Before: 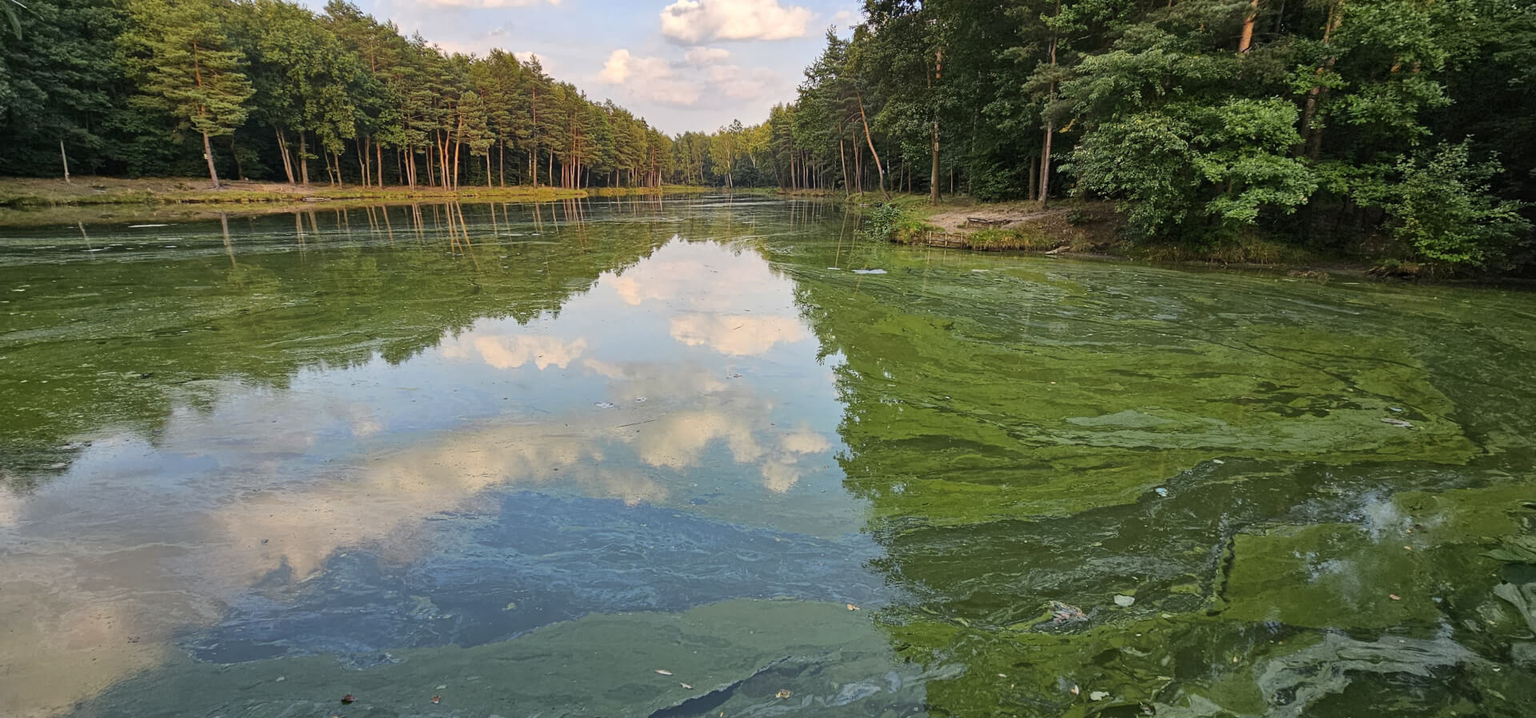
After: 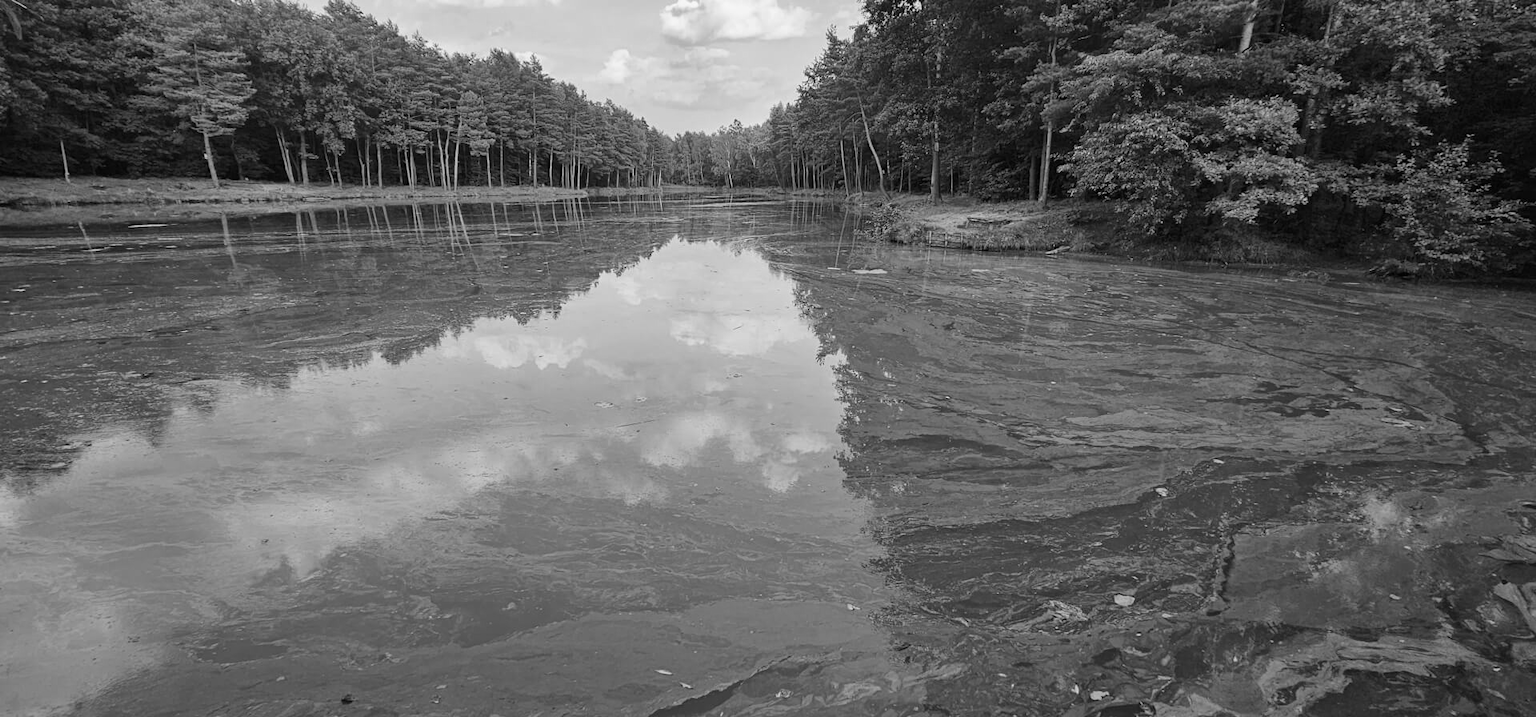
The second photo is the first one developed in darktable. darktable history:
color correction: saturation 0.99
monochrome: a 32, b 64, size 2.3
